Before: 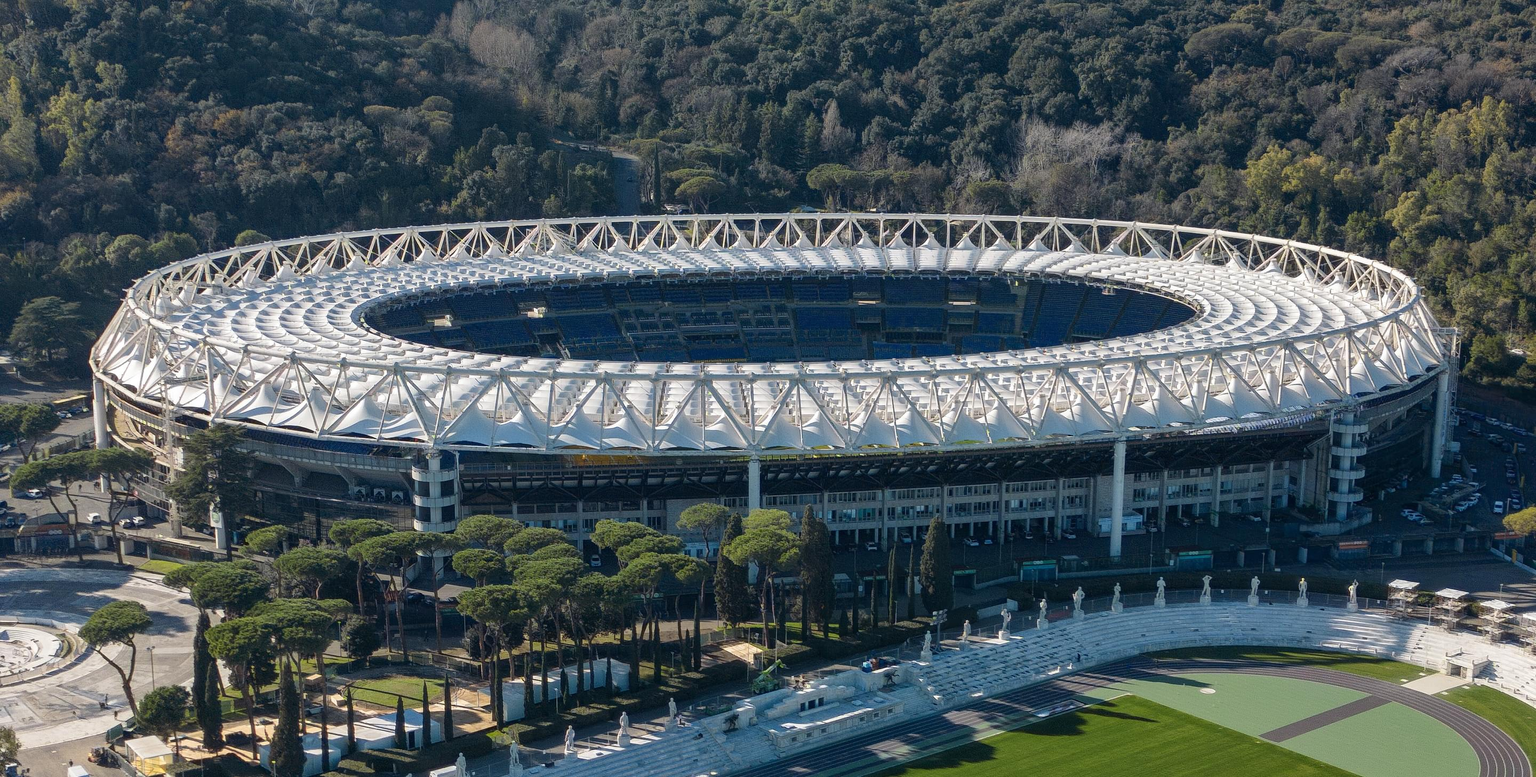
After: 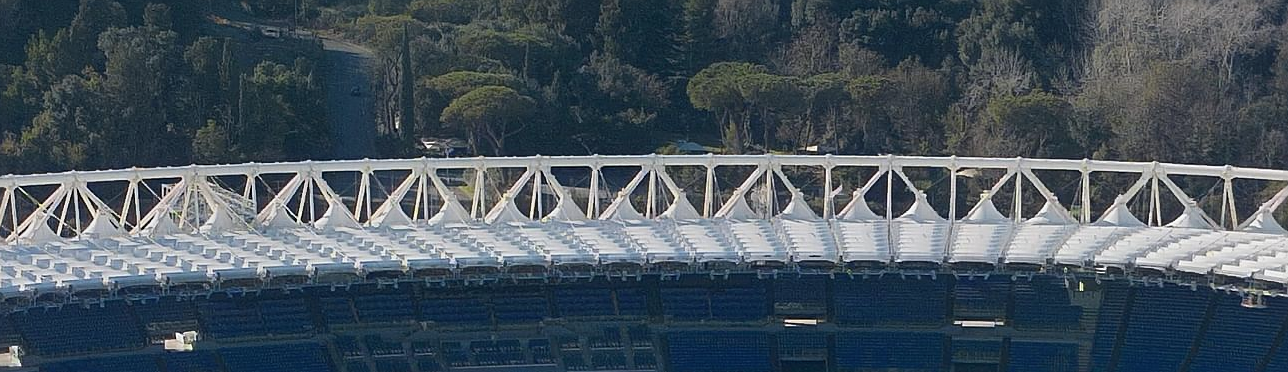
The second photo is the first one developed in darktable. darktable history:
crop: left 28.675%, top 16.828%, right 26.597%, bottom 57.622%
contrast equalizer: octaves 7, y [[0.6 ×6], [0.55 ×6], [0 ×6], [0 ×6], [0 ×6]], mix -0.991
sharpen: on, module defaults
